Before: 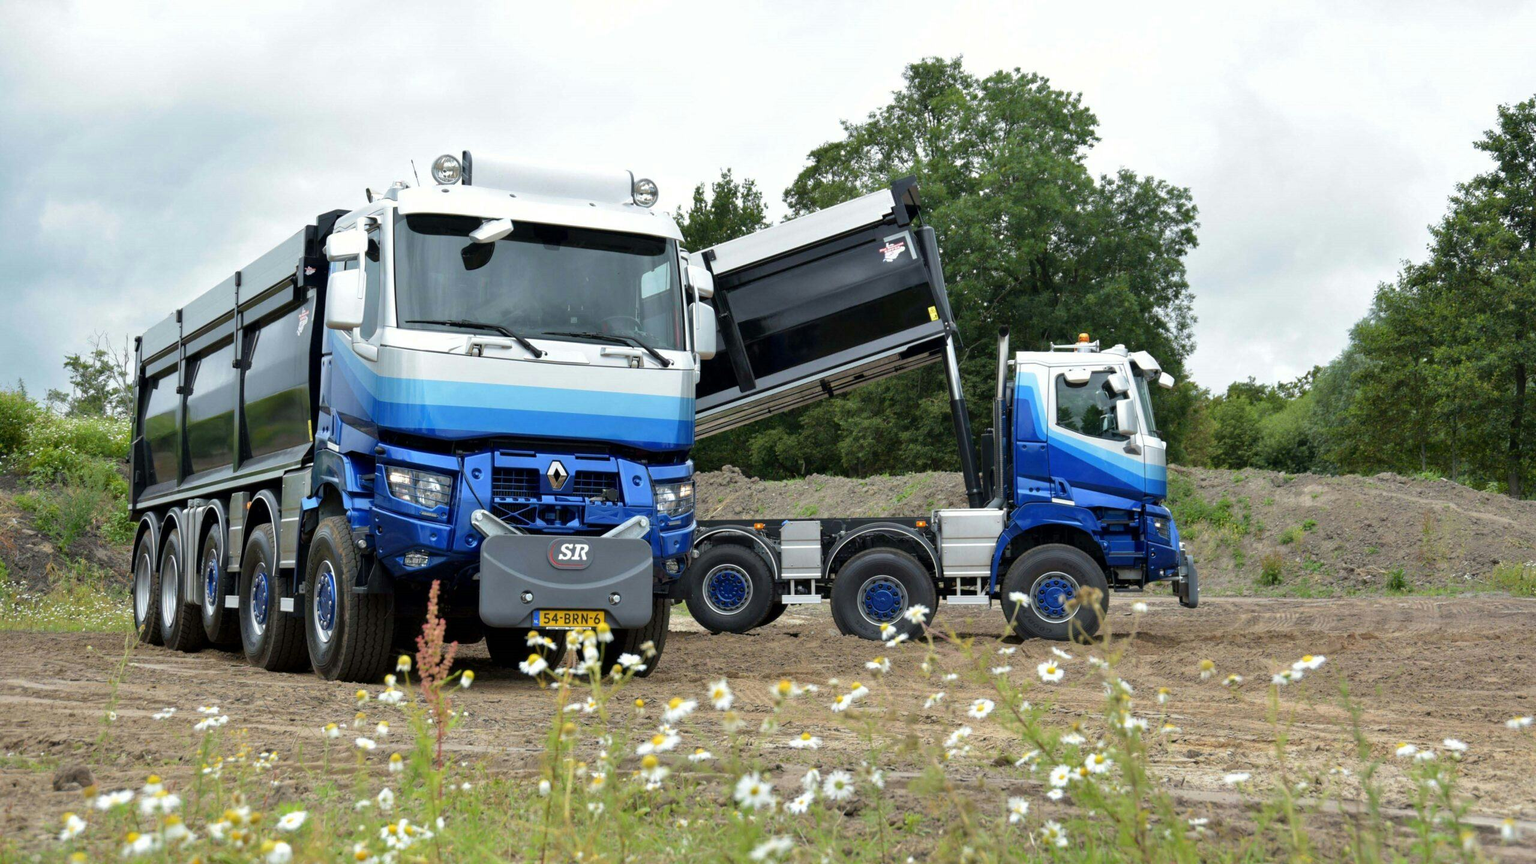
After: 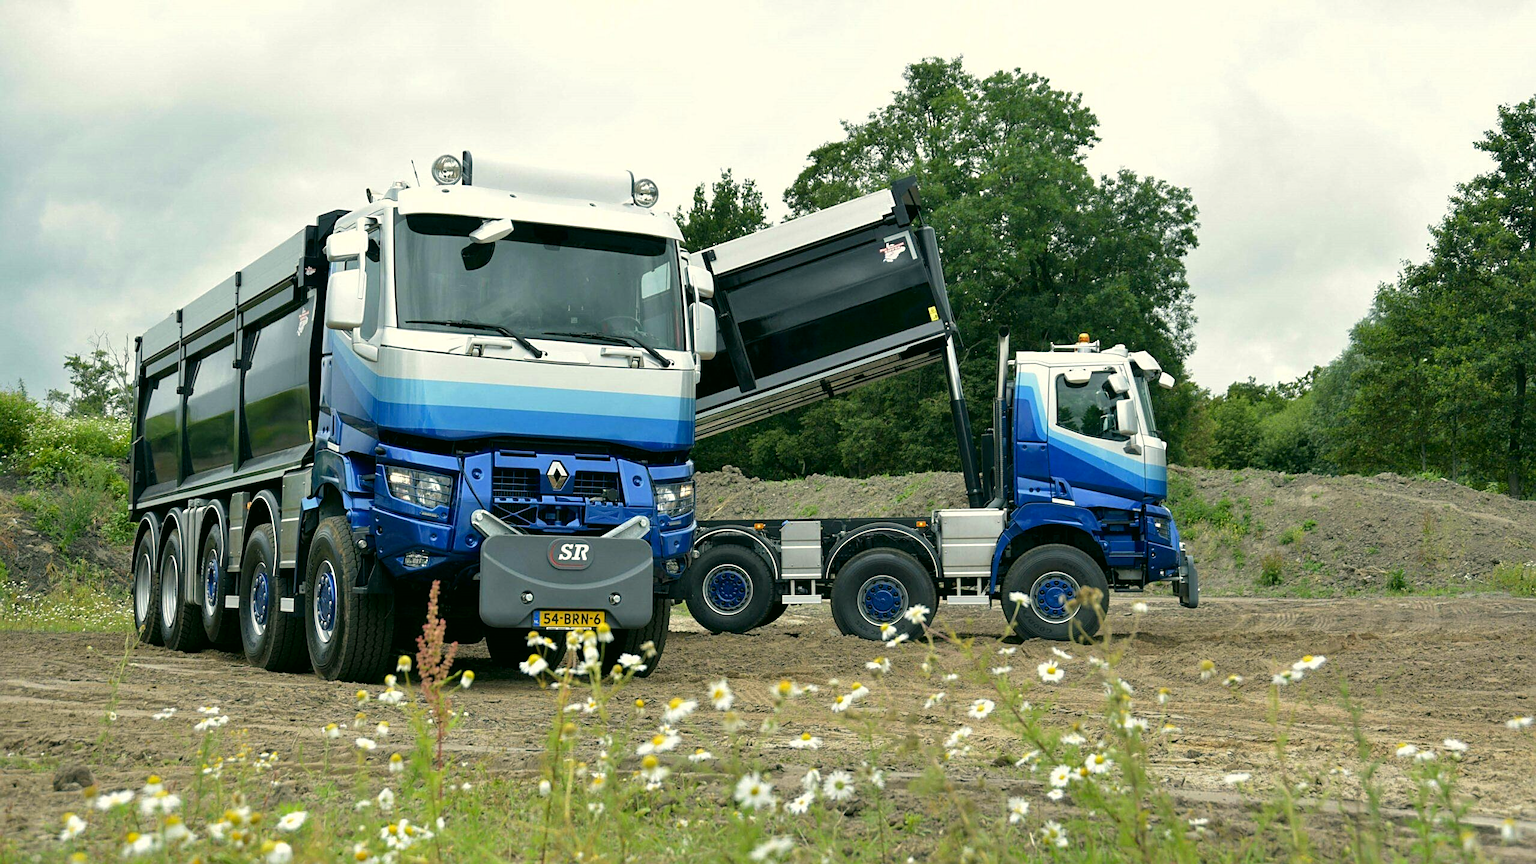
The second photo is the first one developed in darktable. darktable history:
color correction: highlights a* -0.506, highlights b* 9.11, shadows a* -8.91, shadows b* 1.48
levels: levels [0, 0.51, 1]
sharpen: on, module defaults
